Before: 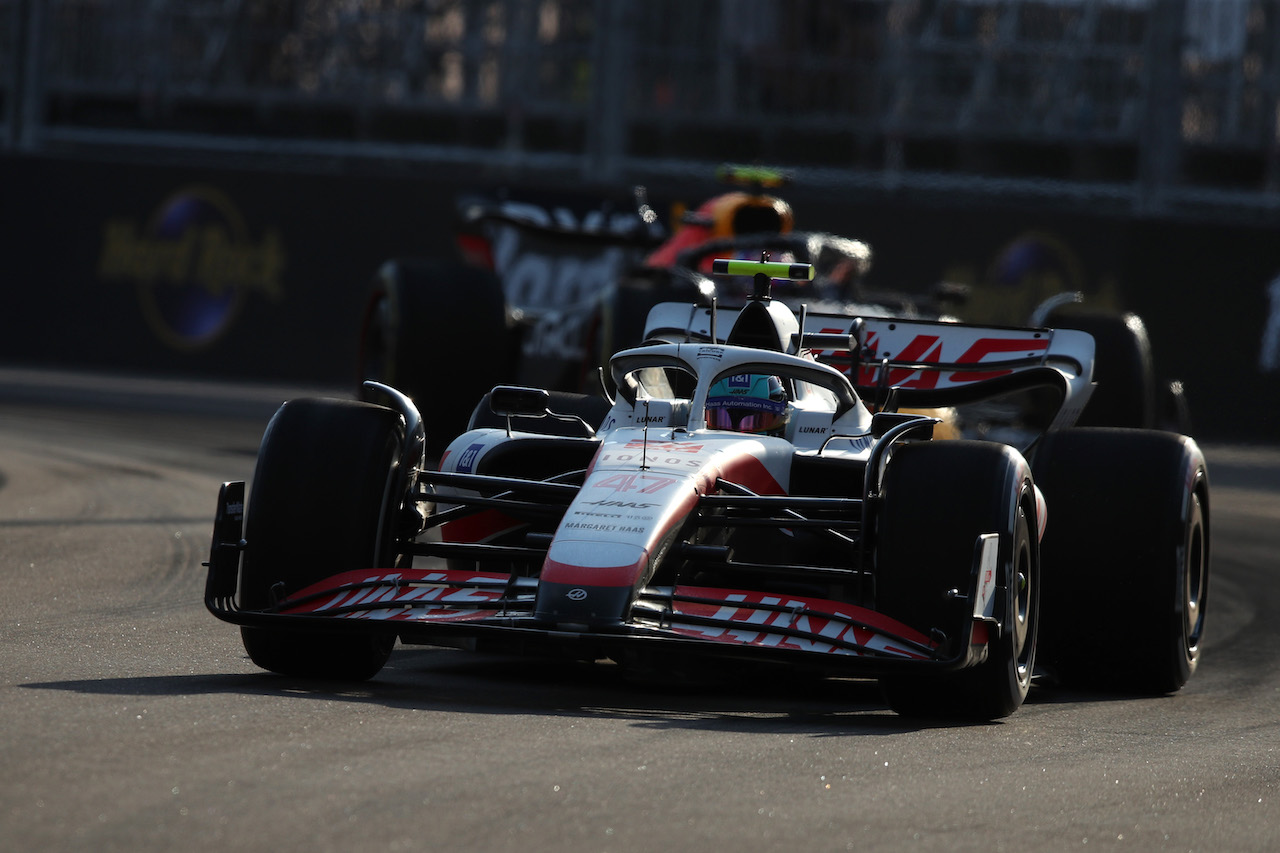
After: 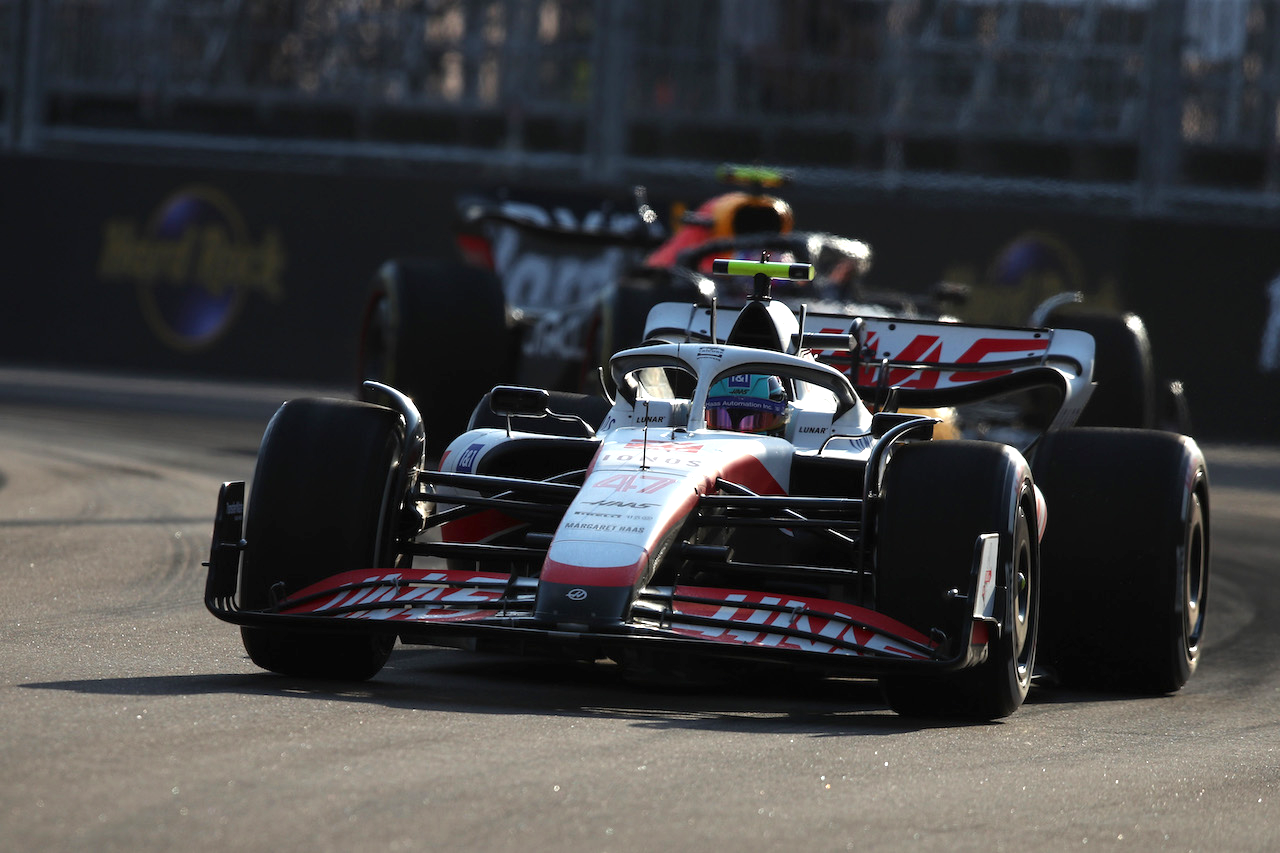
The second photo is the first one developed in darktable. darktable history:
exposure: black level correction 0, exposure 0.692 EV, compensate exposure bias true, compensate highlight preservation false
color correction: highlights b* 0.013, saturation 0.984
